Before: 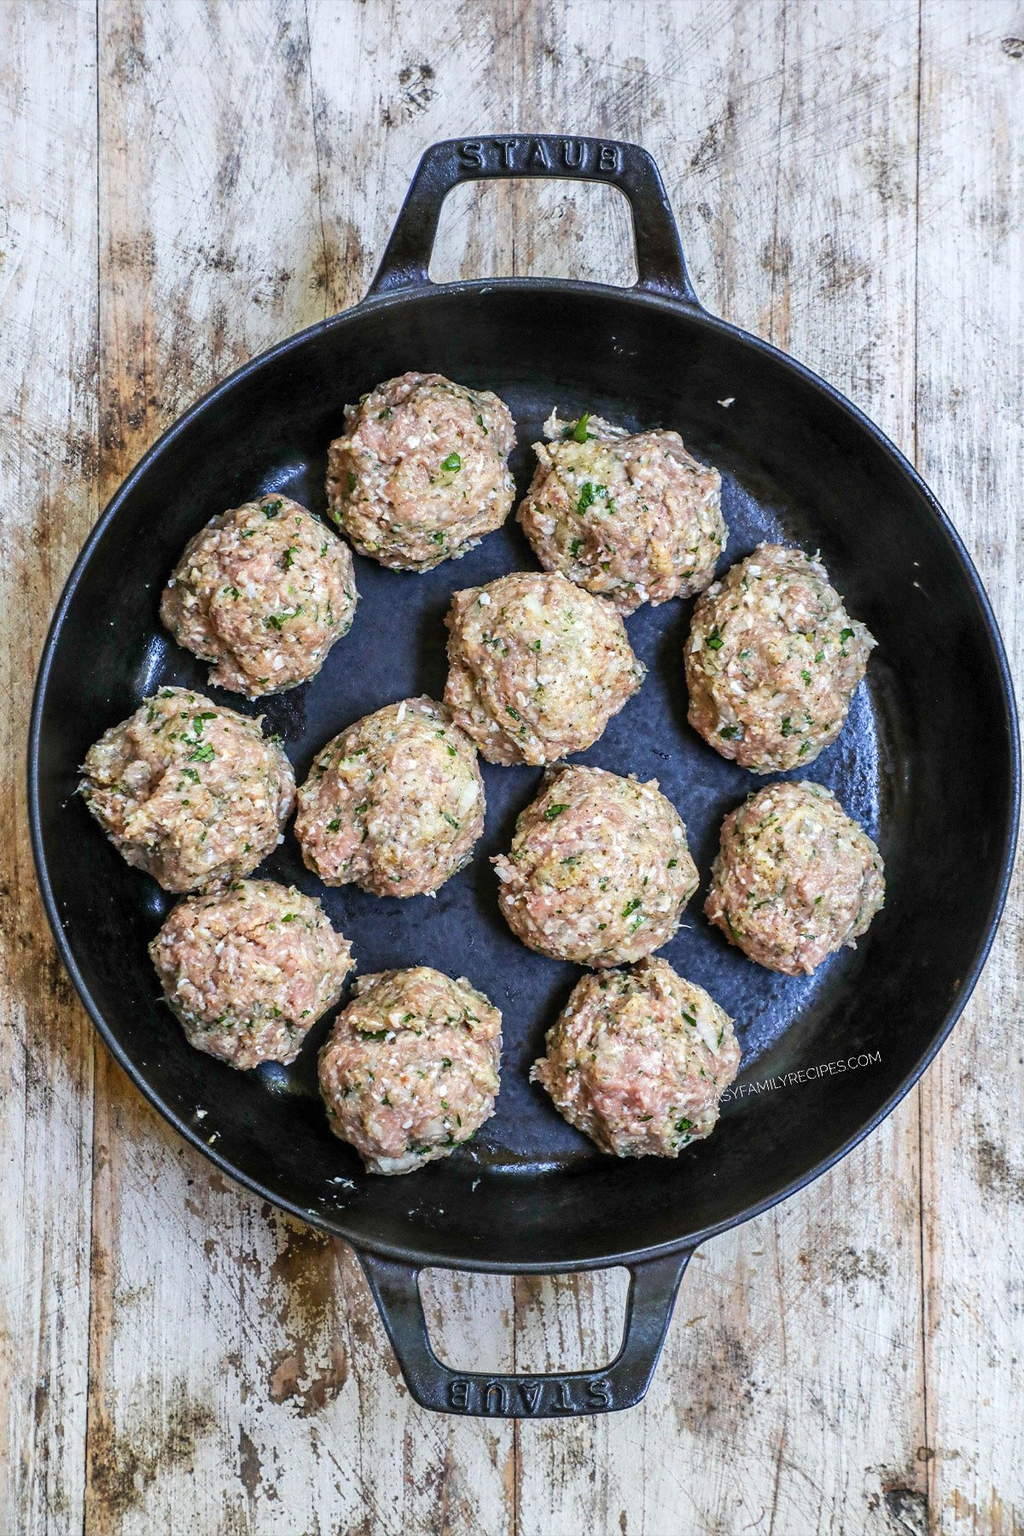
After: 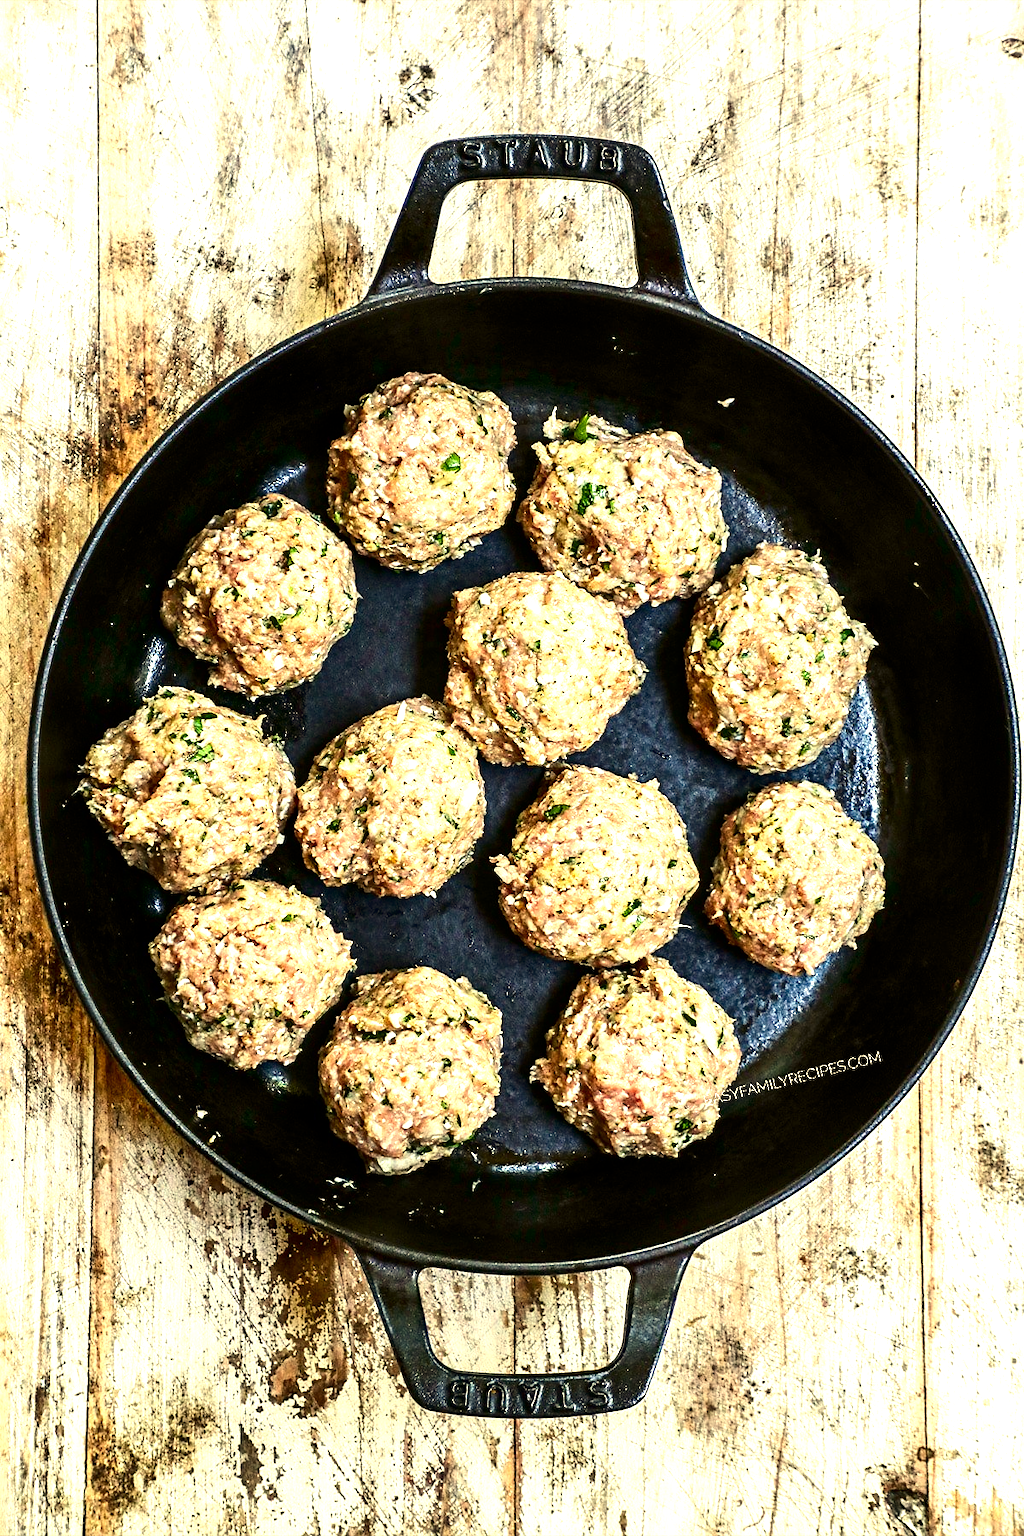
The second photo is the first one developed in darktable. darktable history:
sharpen: amount 0.2
contrast brightness saturation: contrast 0.13, brightness -0.24, saturation 0.14
tone equalizer: -8 EV -0.417 EV, -7 EV -0.389 EV, -6 EV -0.333 EV, -5 EV -0.222 EV, -3 EV 0.222 EV, -2 EV 0.333 EV, -1 EV 0.389 EV, +0 EV 0.417 EV, edges refinement/feathering 500, mask exposure compensation -1.57 EV, preserve details no
exposure: exposure 0.6 EV, compensate highlight preservation false
white balance: red 1.08, blue 0.791
